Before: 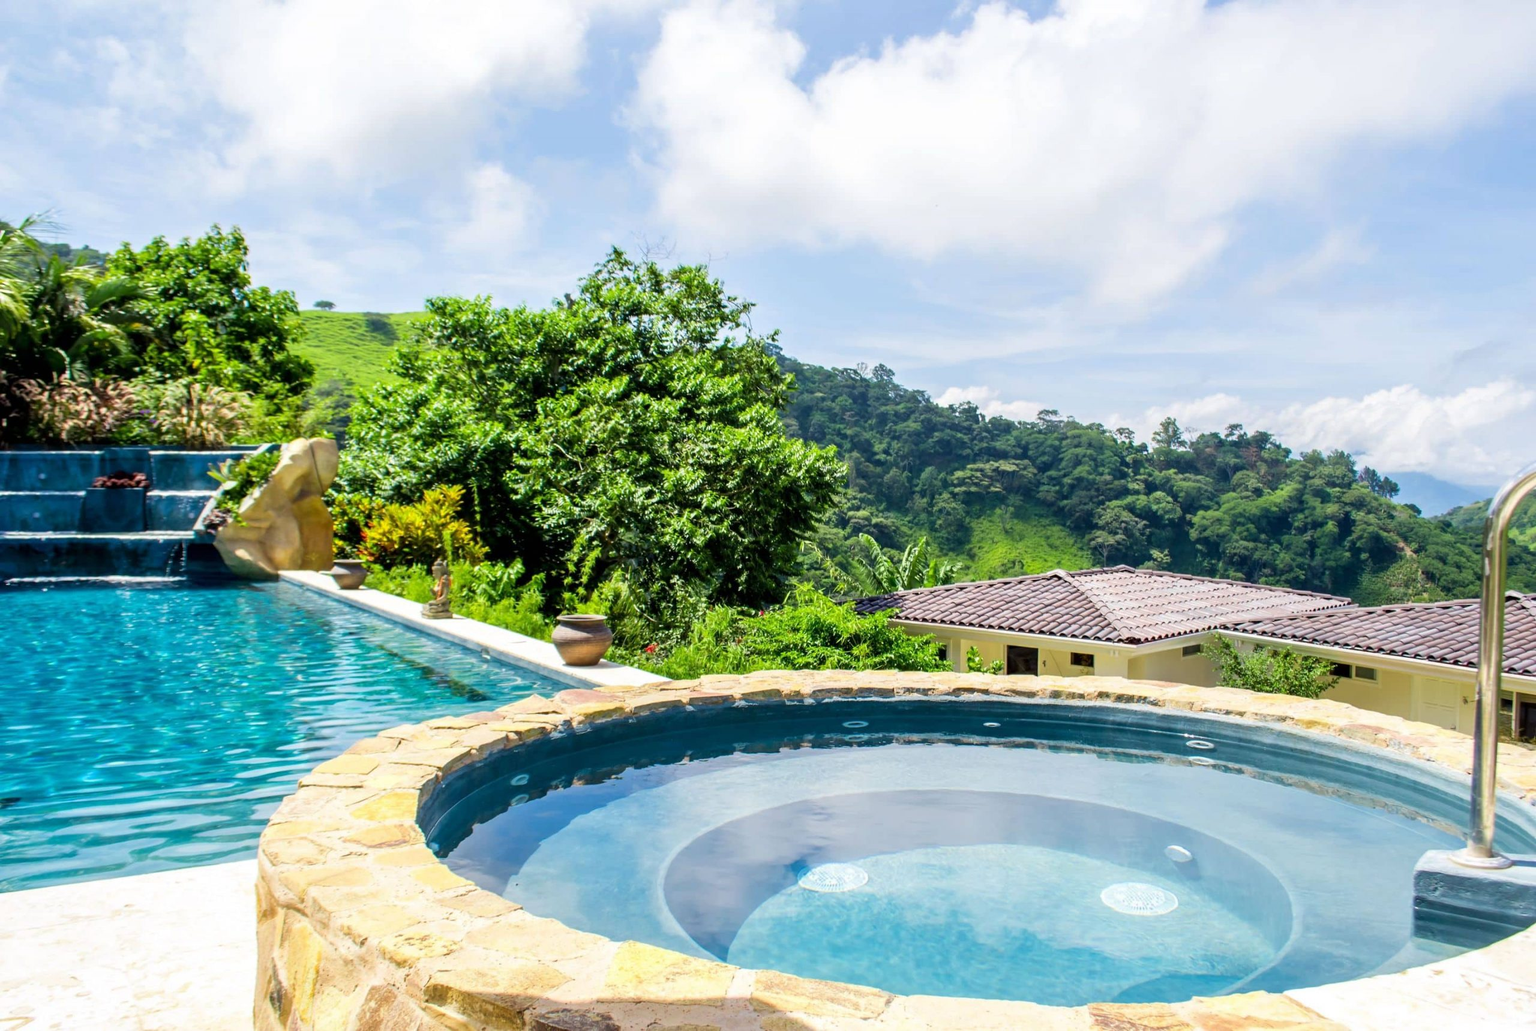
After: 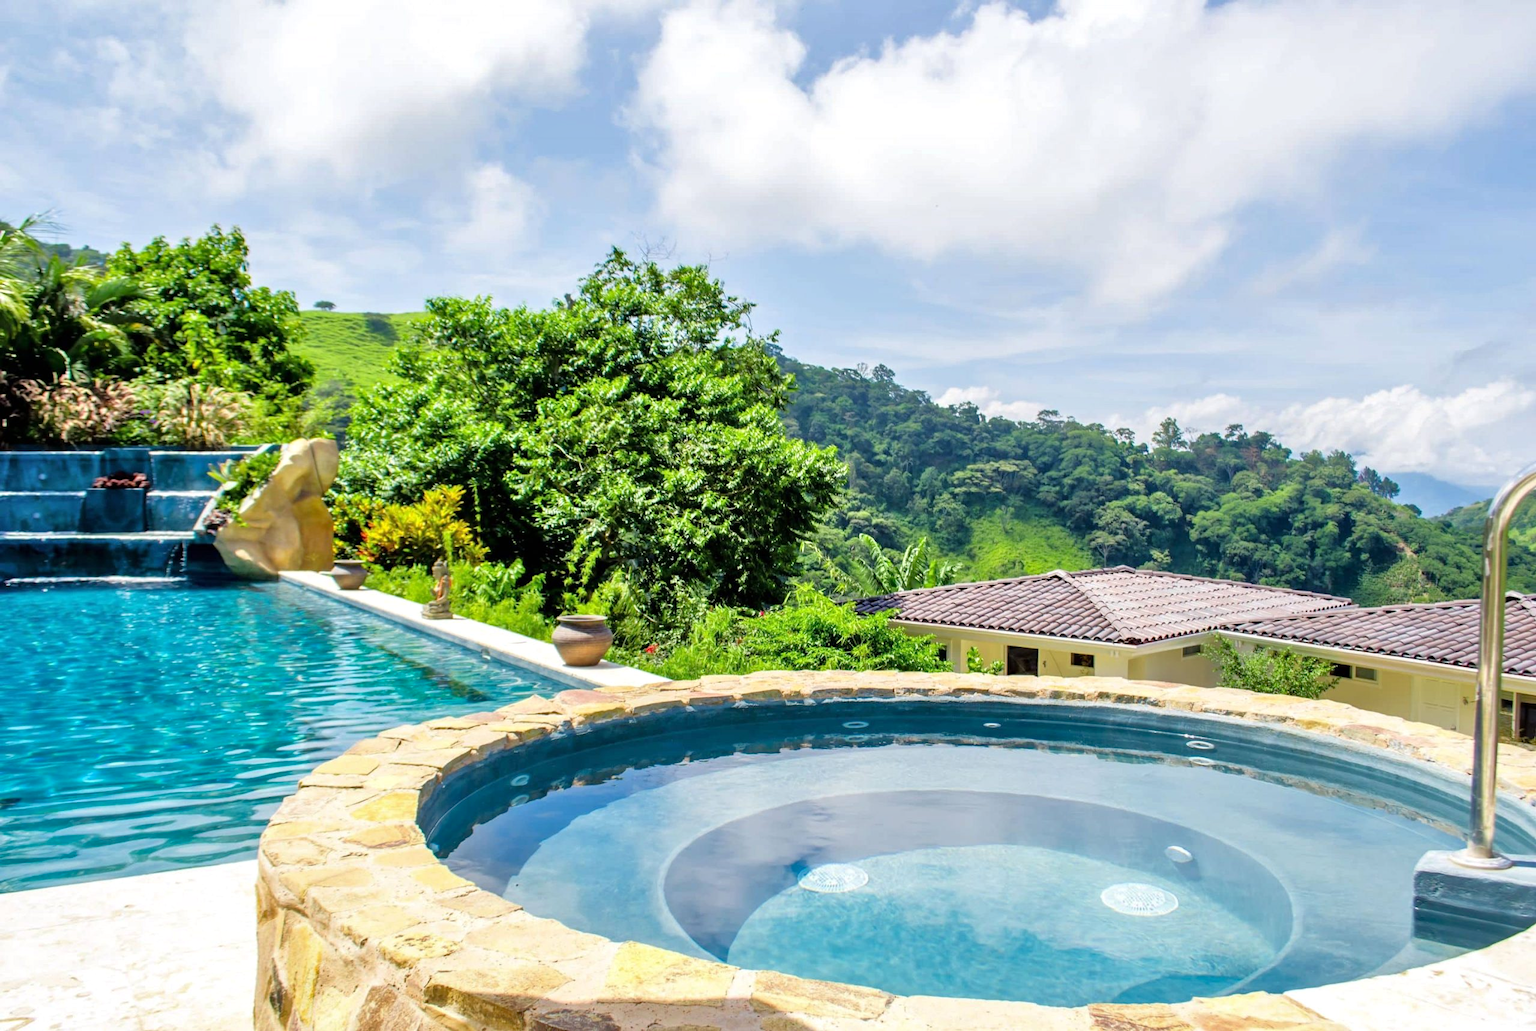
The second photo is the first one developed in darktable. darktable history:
tone equalizer: -8 EV 0.001 EV, -7 EV -0.004 EV, -6 EV 0.009 EV, -5 EV 0.032 EV, -4 EV 0.276 EV, -3 EV 0.644 EV, -2 EV 0.584 EV, -1 EV 0.187 EV, +0 EV 0.024 EV
shadows and highlights: shadows 32, highlights -32, soften with gaussian
